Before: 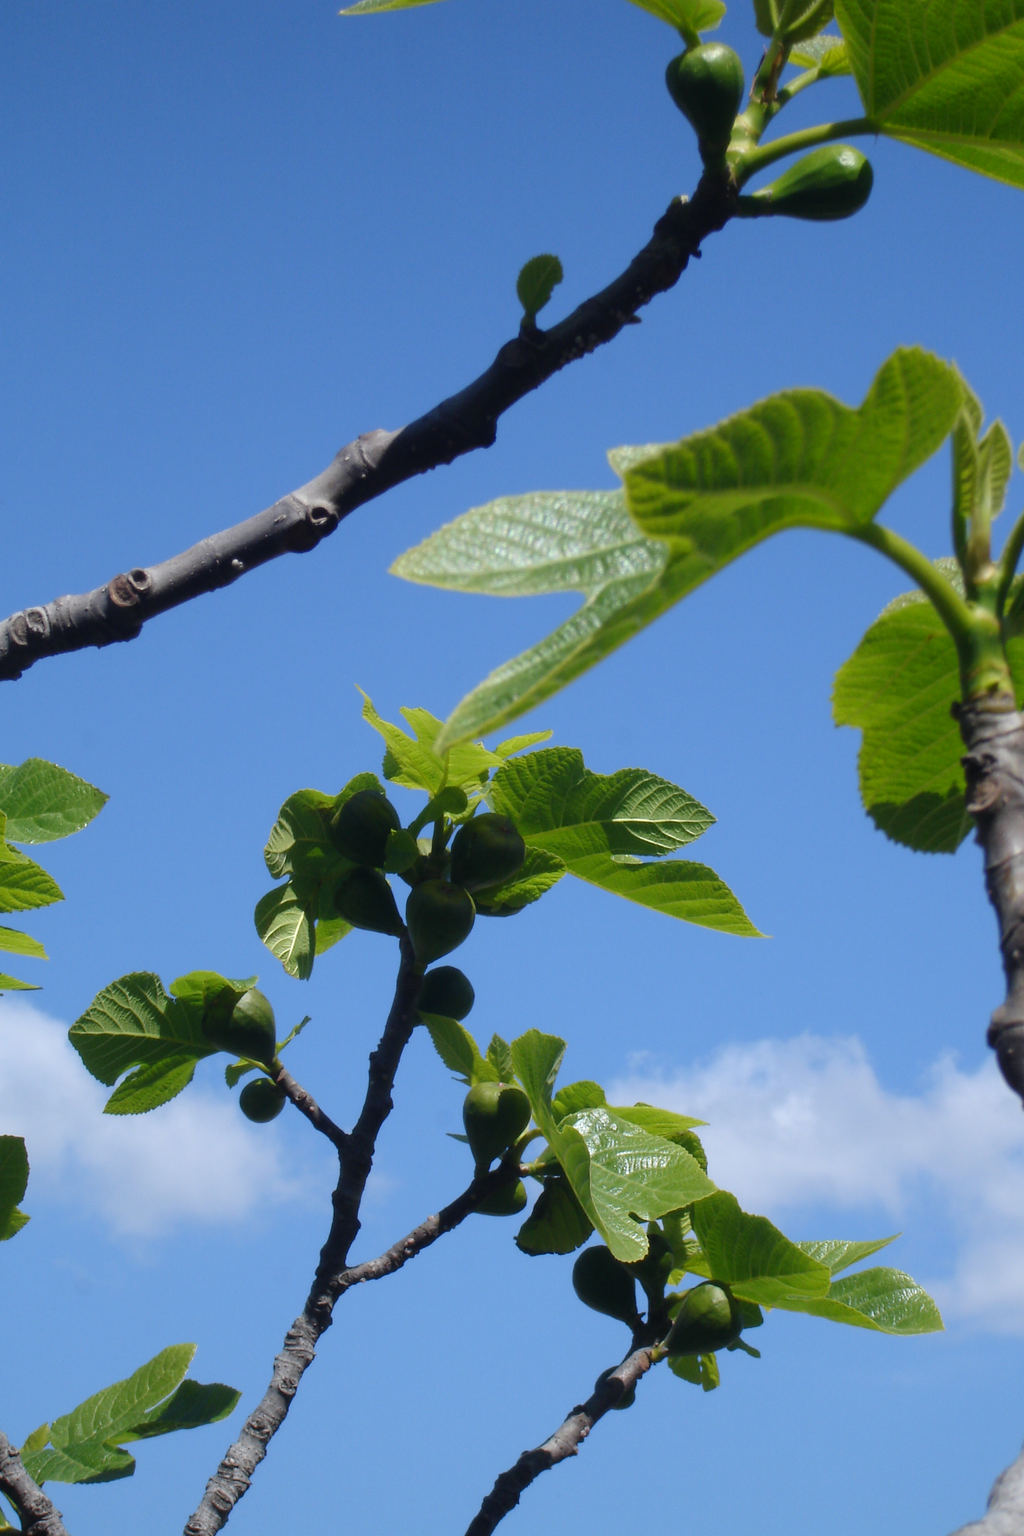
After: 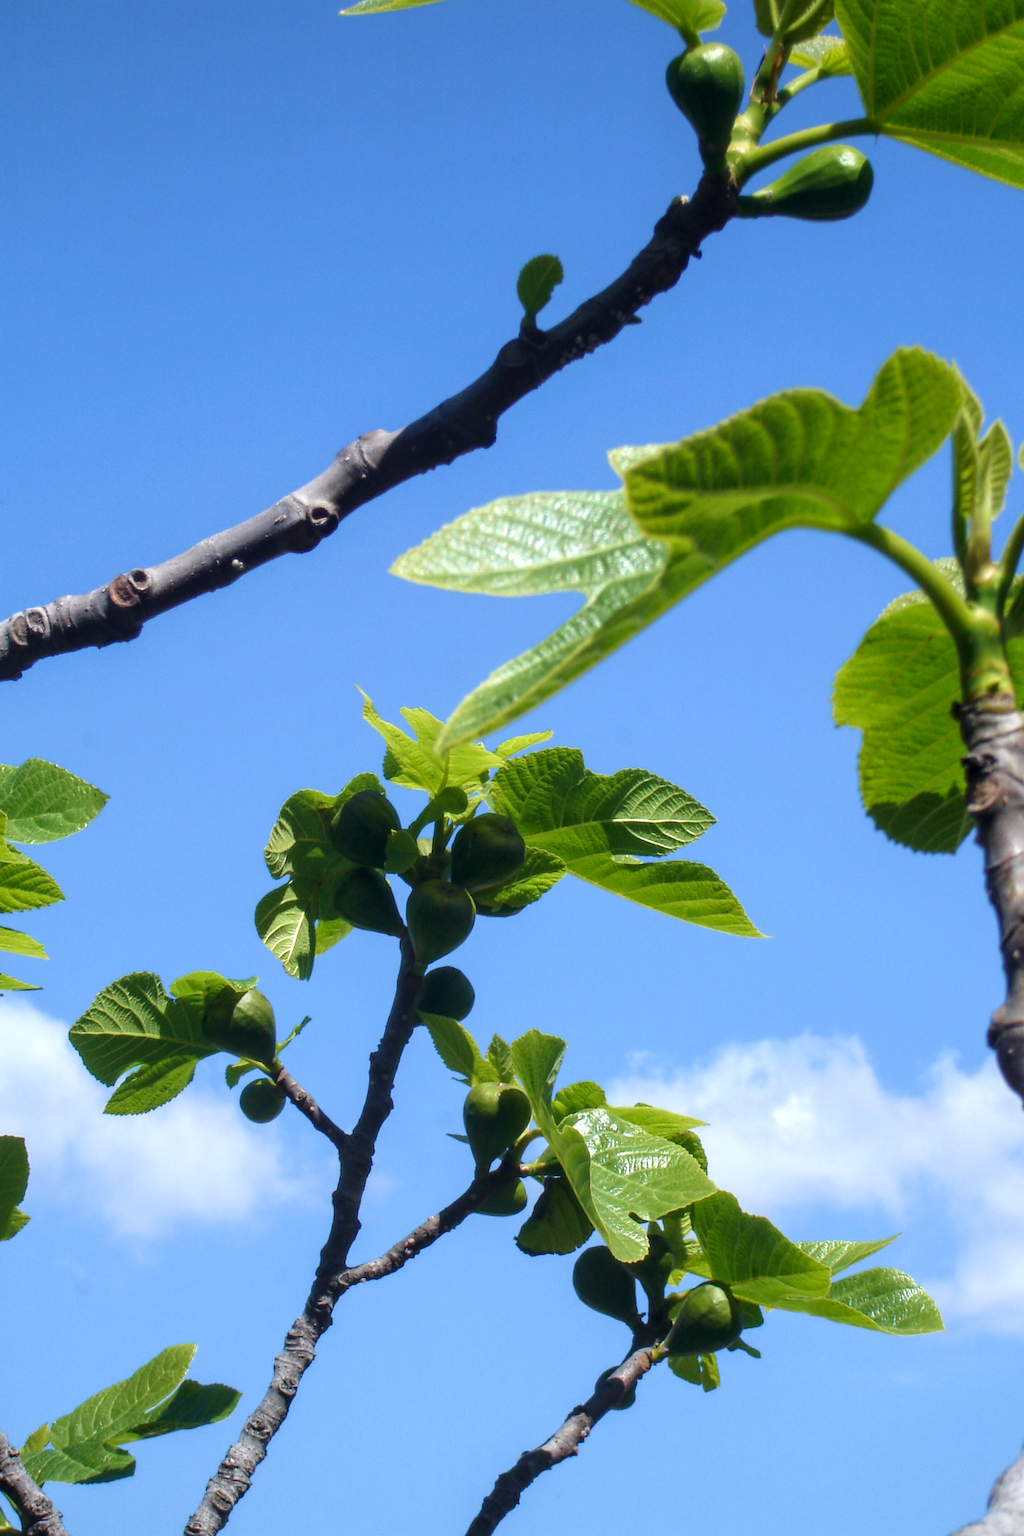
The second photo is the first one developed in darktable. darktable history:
exposure: black level correction 0.001, exposure 0.5 EV, compensate highlight preservation false
local contrast: on, module defaults
velvia: strength 29.36%
